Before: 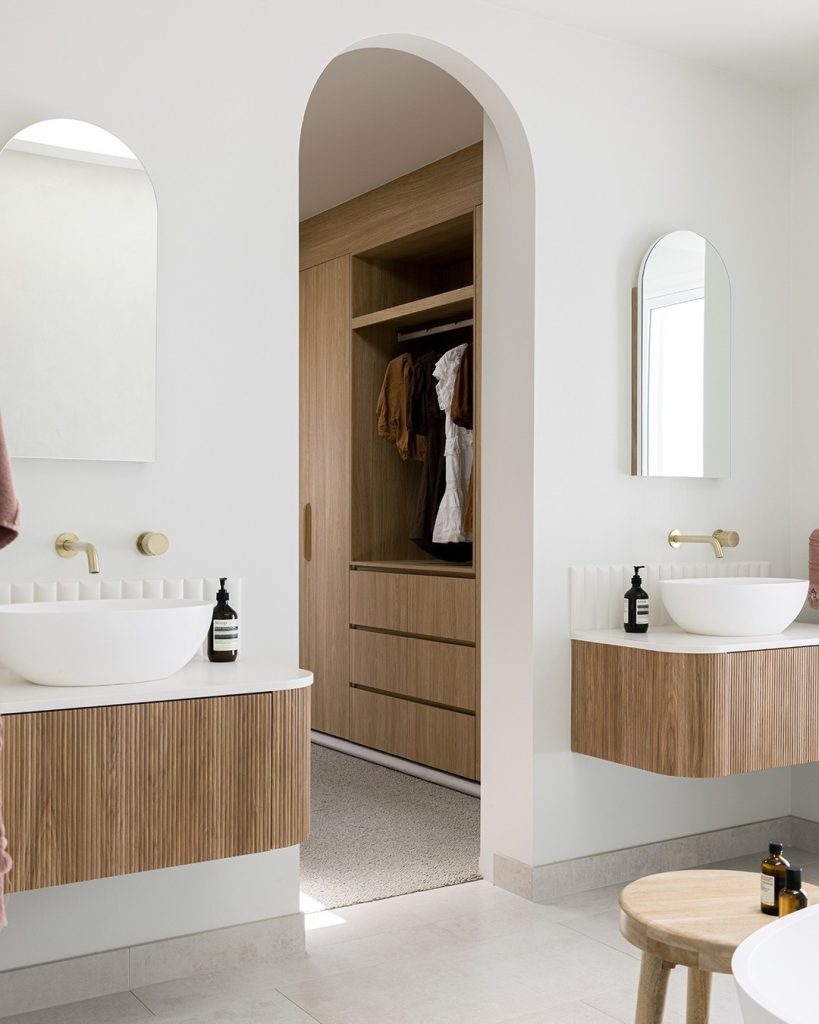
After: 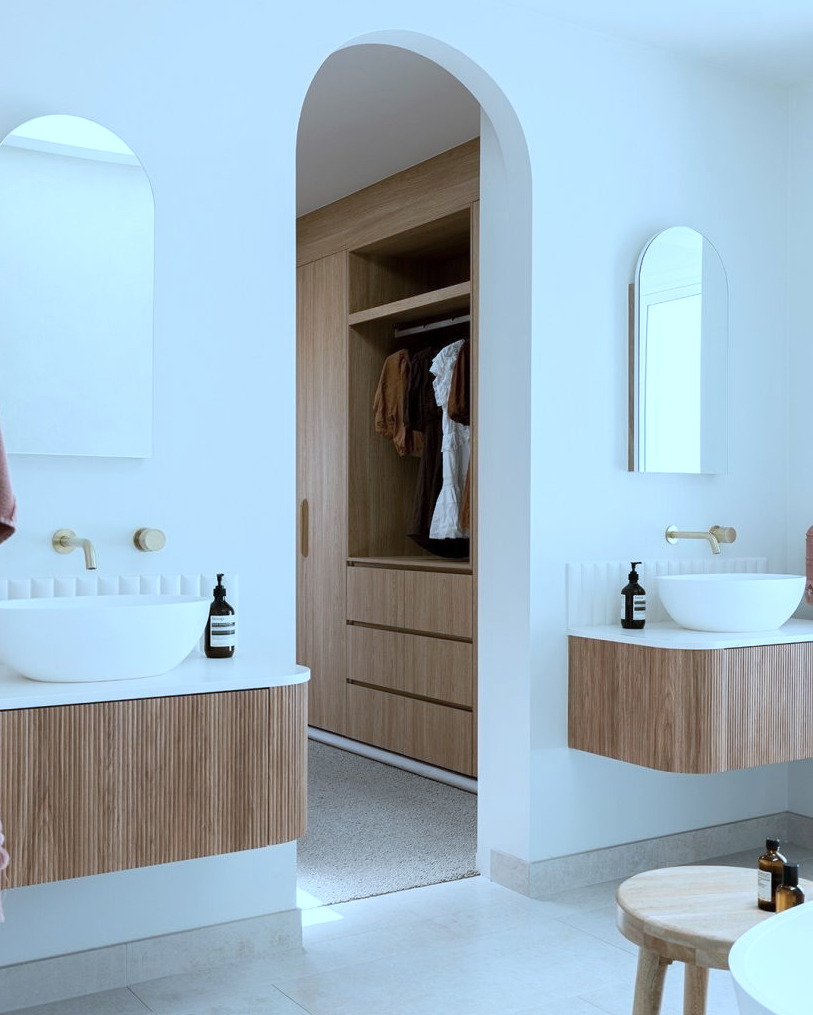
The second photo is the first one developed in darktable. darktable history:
color correction: highlights a* -9.35, highlights b* -23.15
crop: left 0.434%, top 0.485%, right 0.244%, bottom 0.386%
